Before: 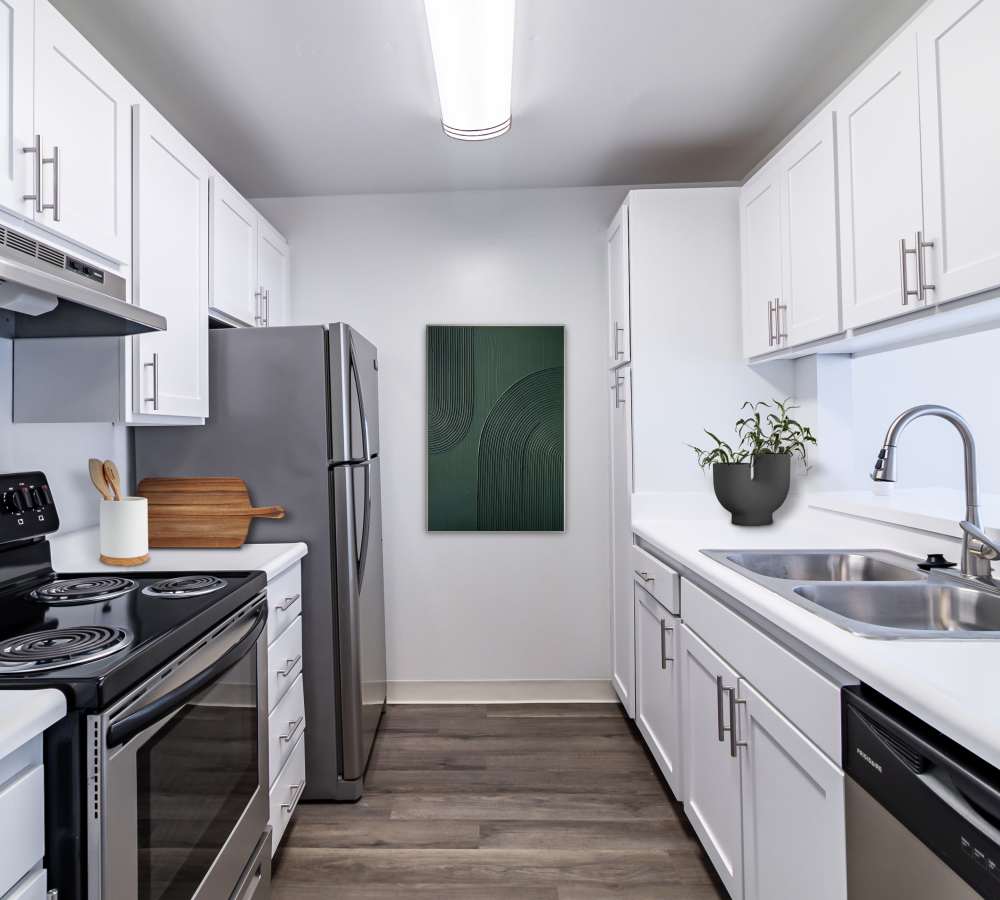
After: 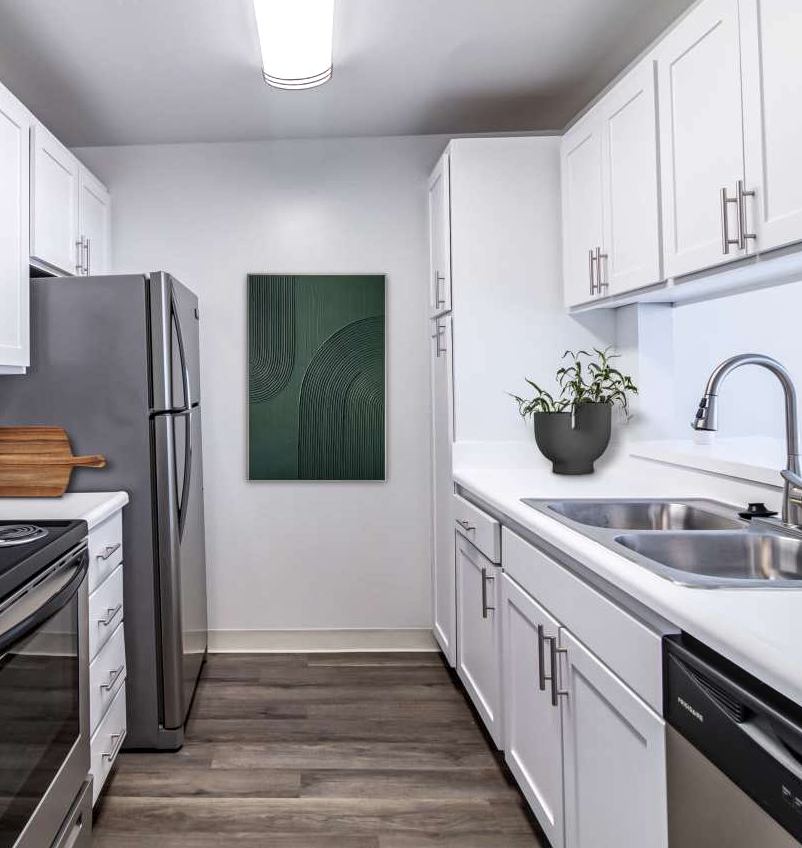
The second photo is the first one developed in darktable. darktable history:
crop and rotate: left 17.959%, top 5.771%, right 1.742%
local contrast: on, module defaults
